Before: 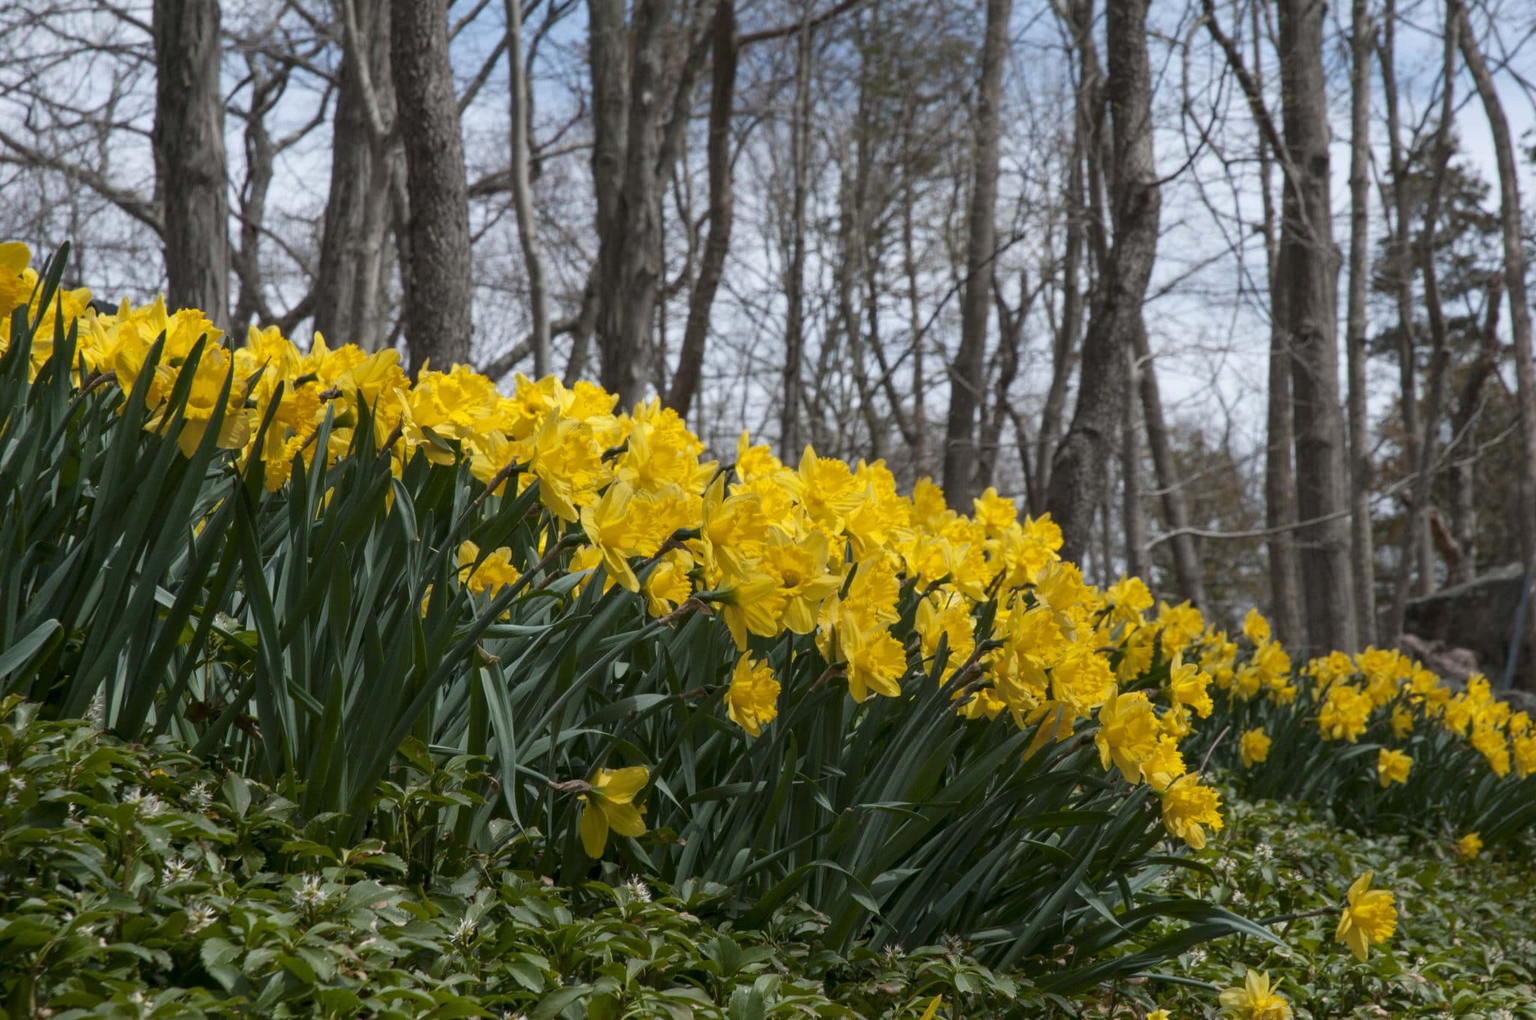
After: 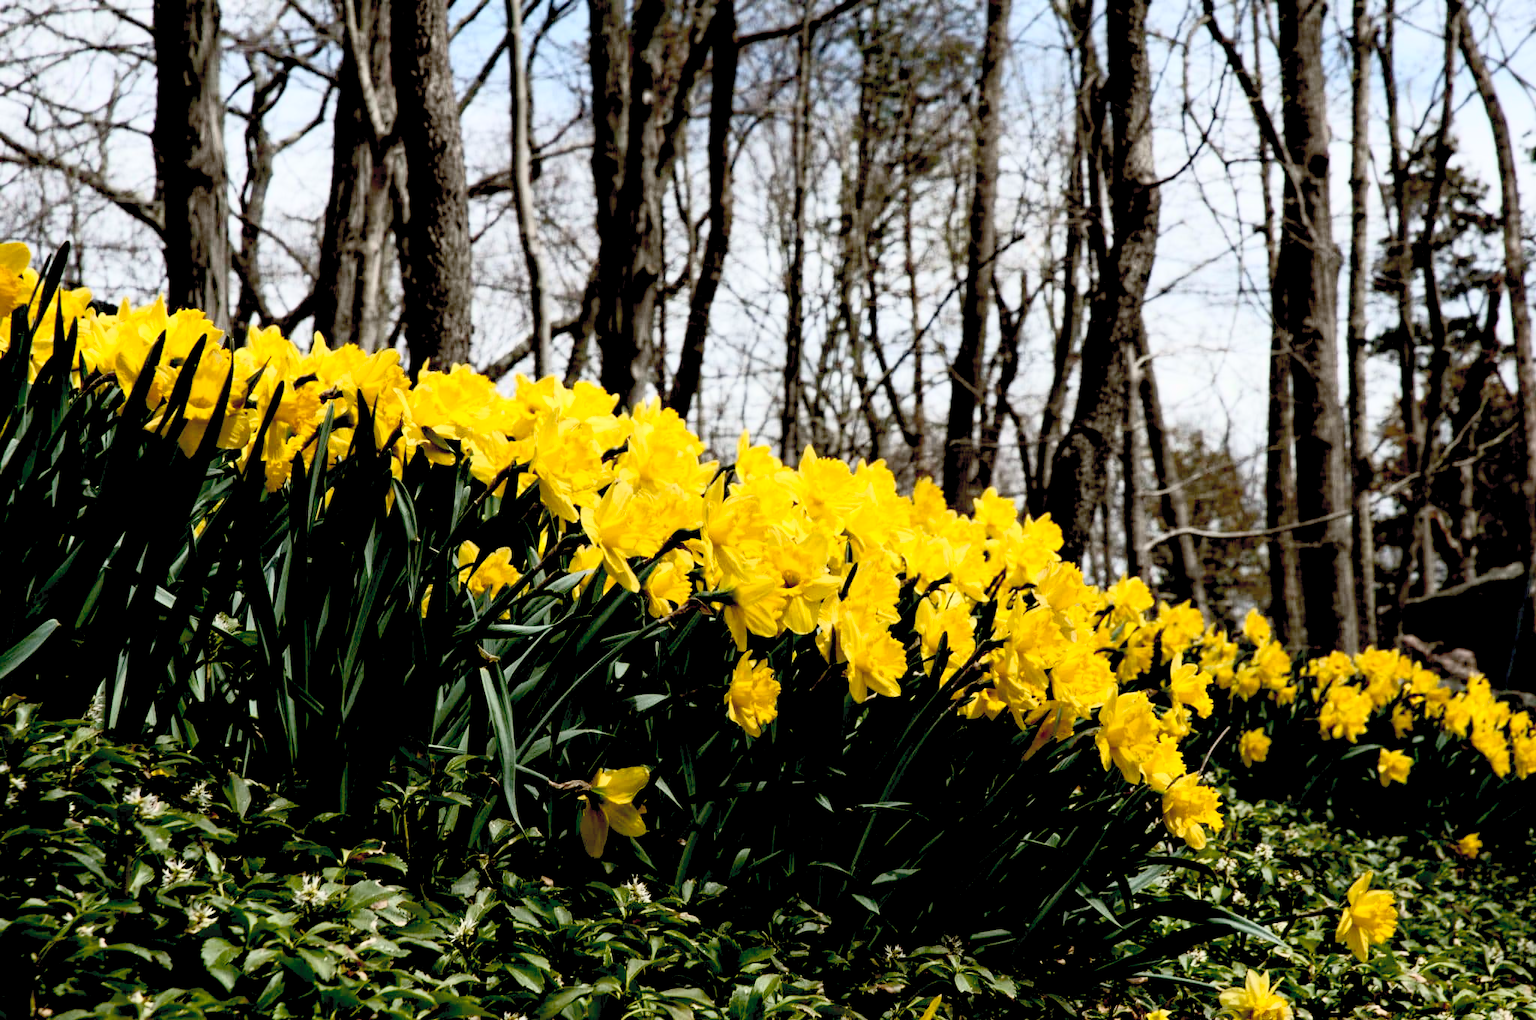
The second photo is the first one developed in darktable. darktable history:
exposure: black level correction 0.056, exposure -0.039 EV, compensate highlight preservation false
color calibration: x 0.355, y 0.367, temperature 4700.38 K
contrast brightness saturation: contrast 0.39, brightness 0.53
white balance: red 1.045, blue 0.932
